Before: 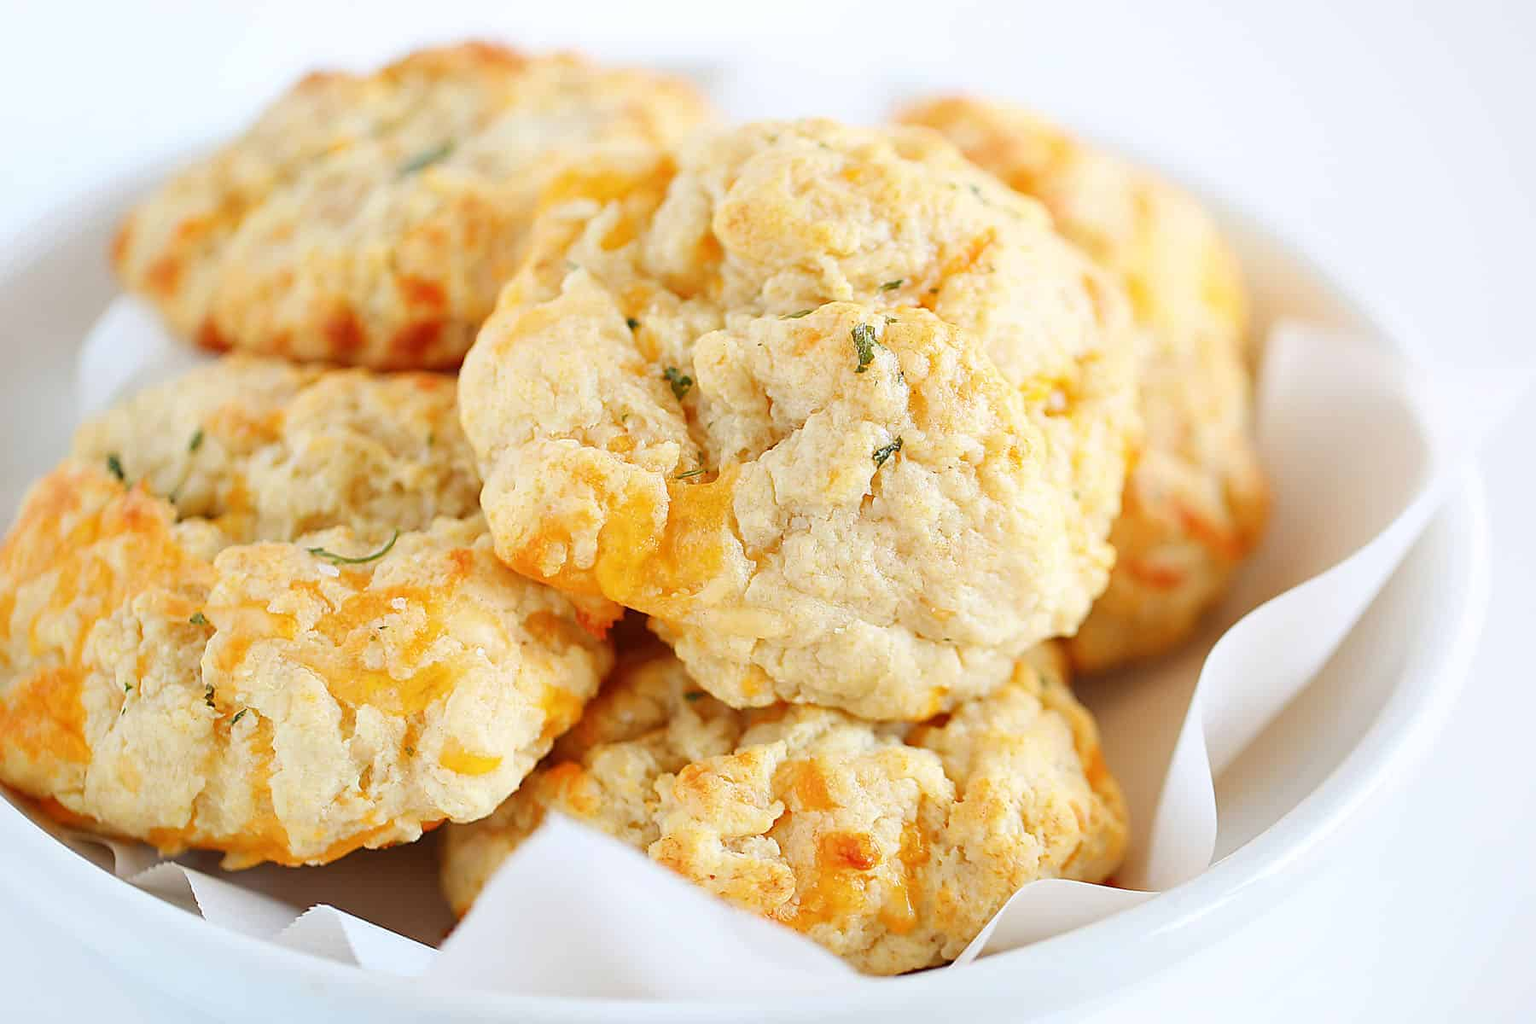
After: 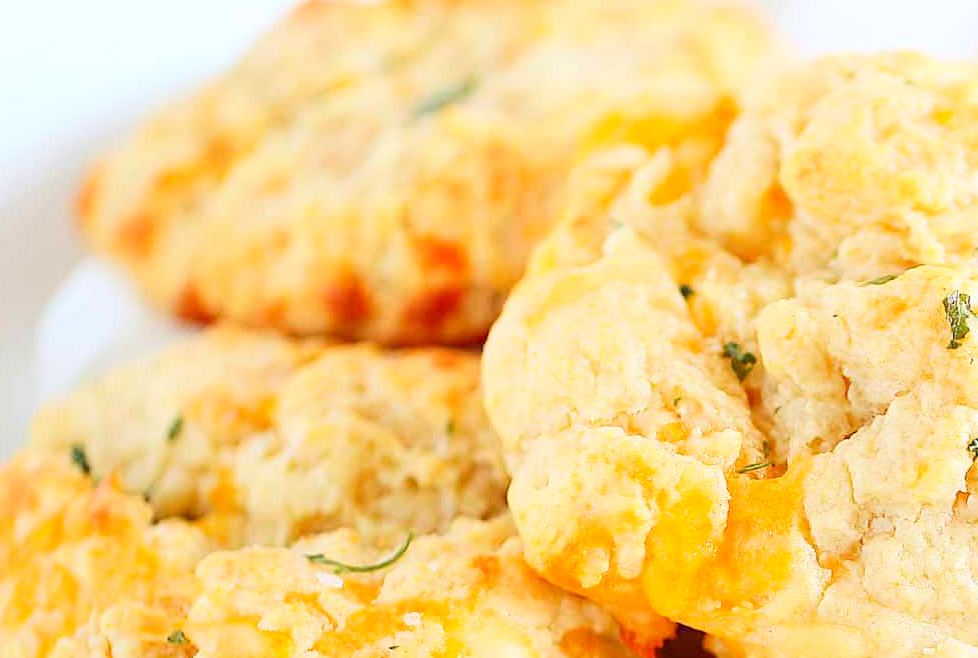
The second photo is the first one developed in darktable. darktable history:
crop and rotate: left 3.07%, top 7.406%, right 42.544%, bottom 37.739%
contrast brightness saturation: contrast 0.199, brightness 0.163, saturation 0.223
